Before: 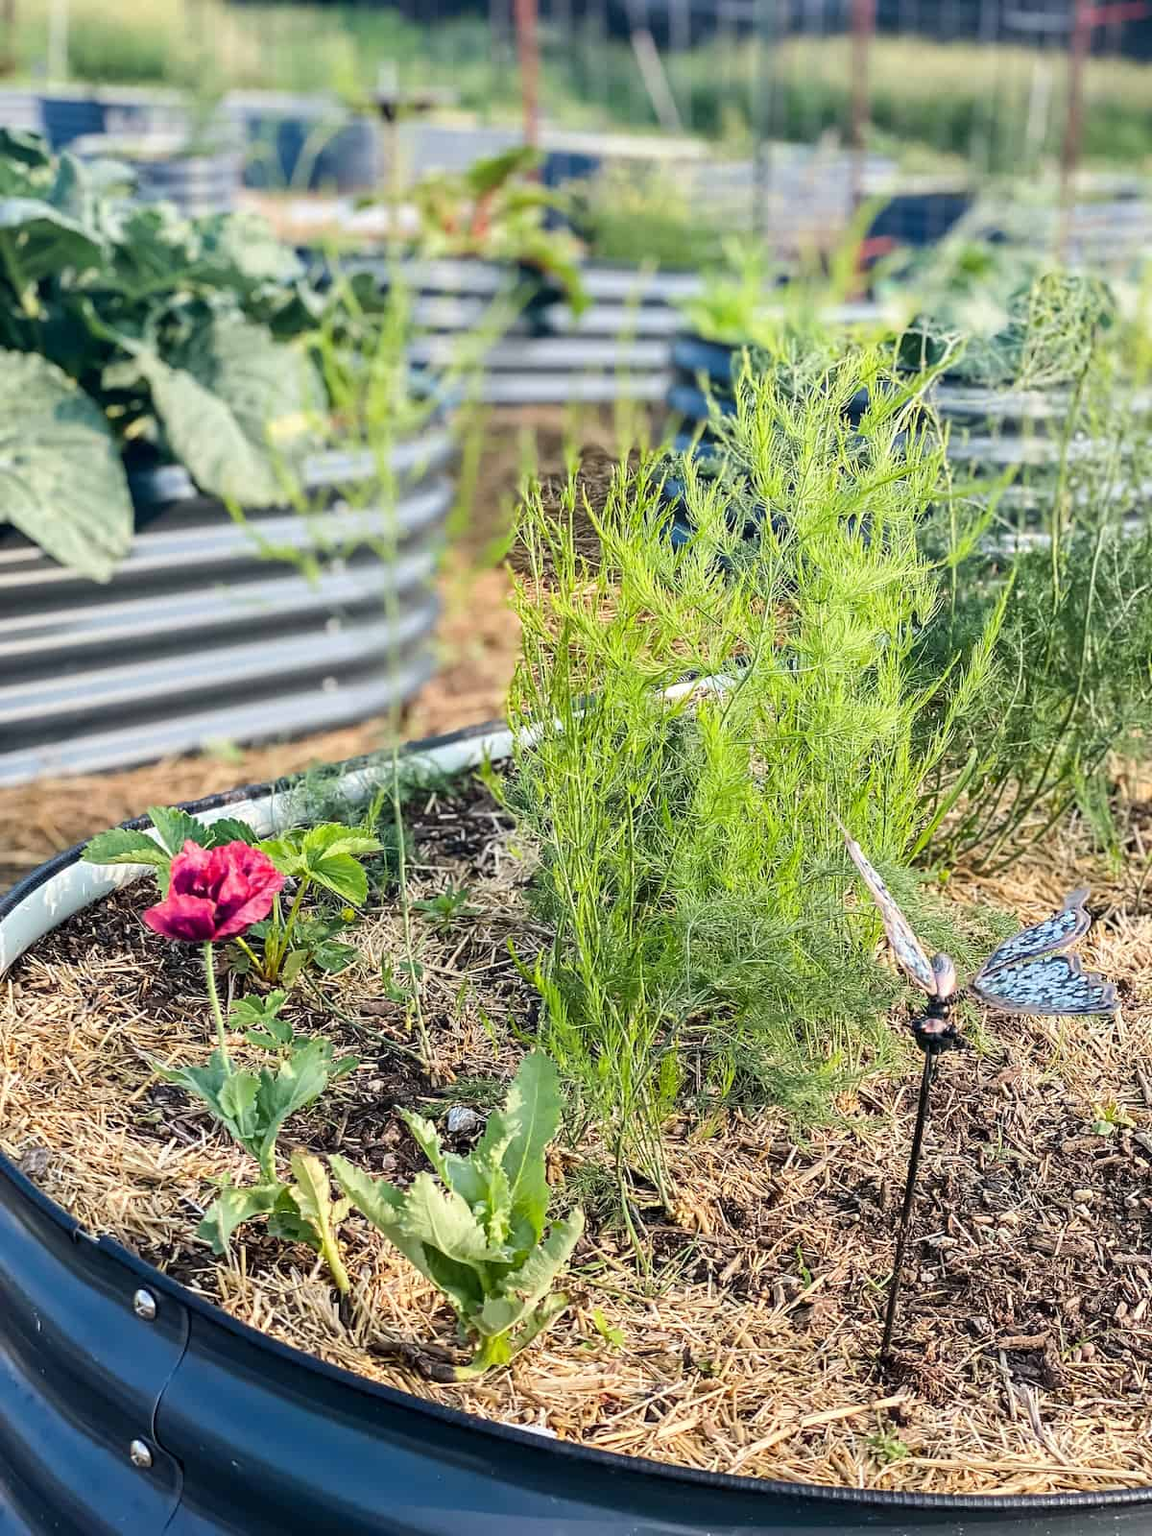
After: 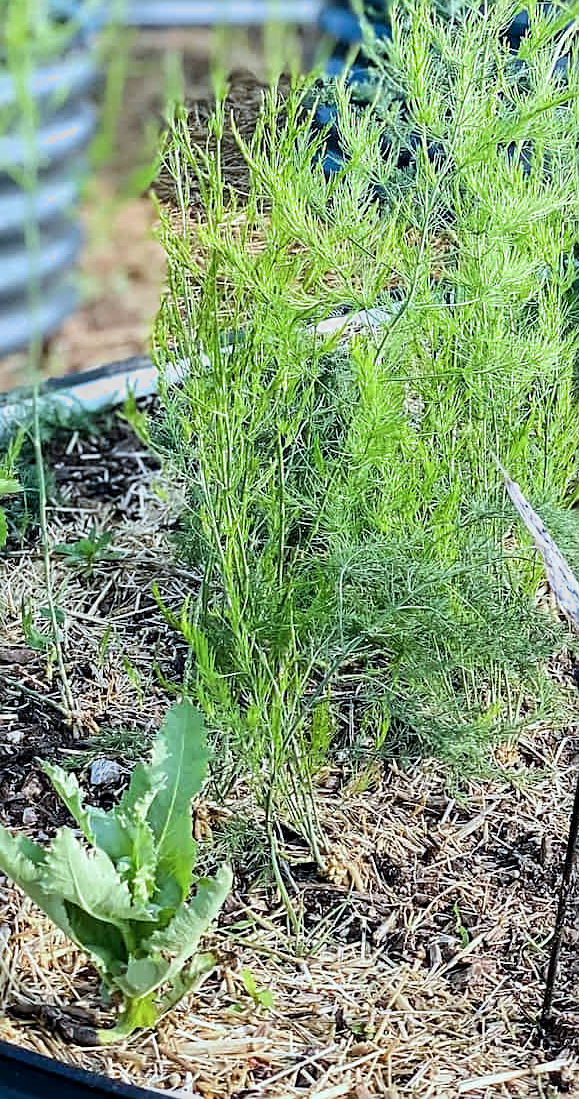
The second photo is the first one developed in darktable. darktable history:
white balance: red 0.98, blue 1.034
color calibration: illuminant Planckian (black body), x 0.375, y 0.373, temperature 4117 K
filmic rgb: middle gray luminance 18.42%, black relative exposure -11.45 EV, white relative exposure 2.55 EV, threshold 6 EV, target black luminance 0%, hardness 8.41, latitude 99%, contrast 1.084, shadows ↔ highlights balance 0.505%, add noise in highlights 0, preserve chrominance max RGB, color science v3 (2019), use custom middle-gray values true, iterations of high-quality reconstruction 0, contrast in highlights soft, enable highlight reconstruction true
crop: left 31.379%, top 24.658%, right 20.326%, bottom 6.628%
sharpen: on, module defaults
